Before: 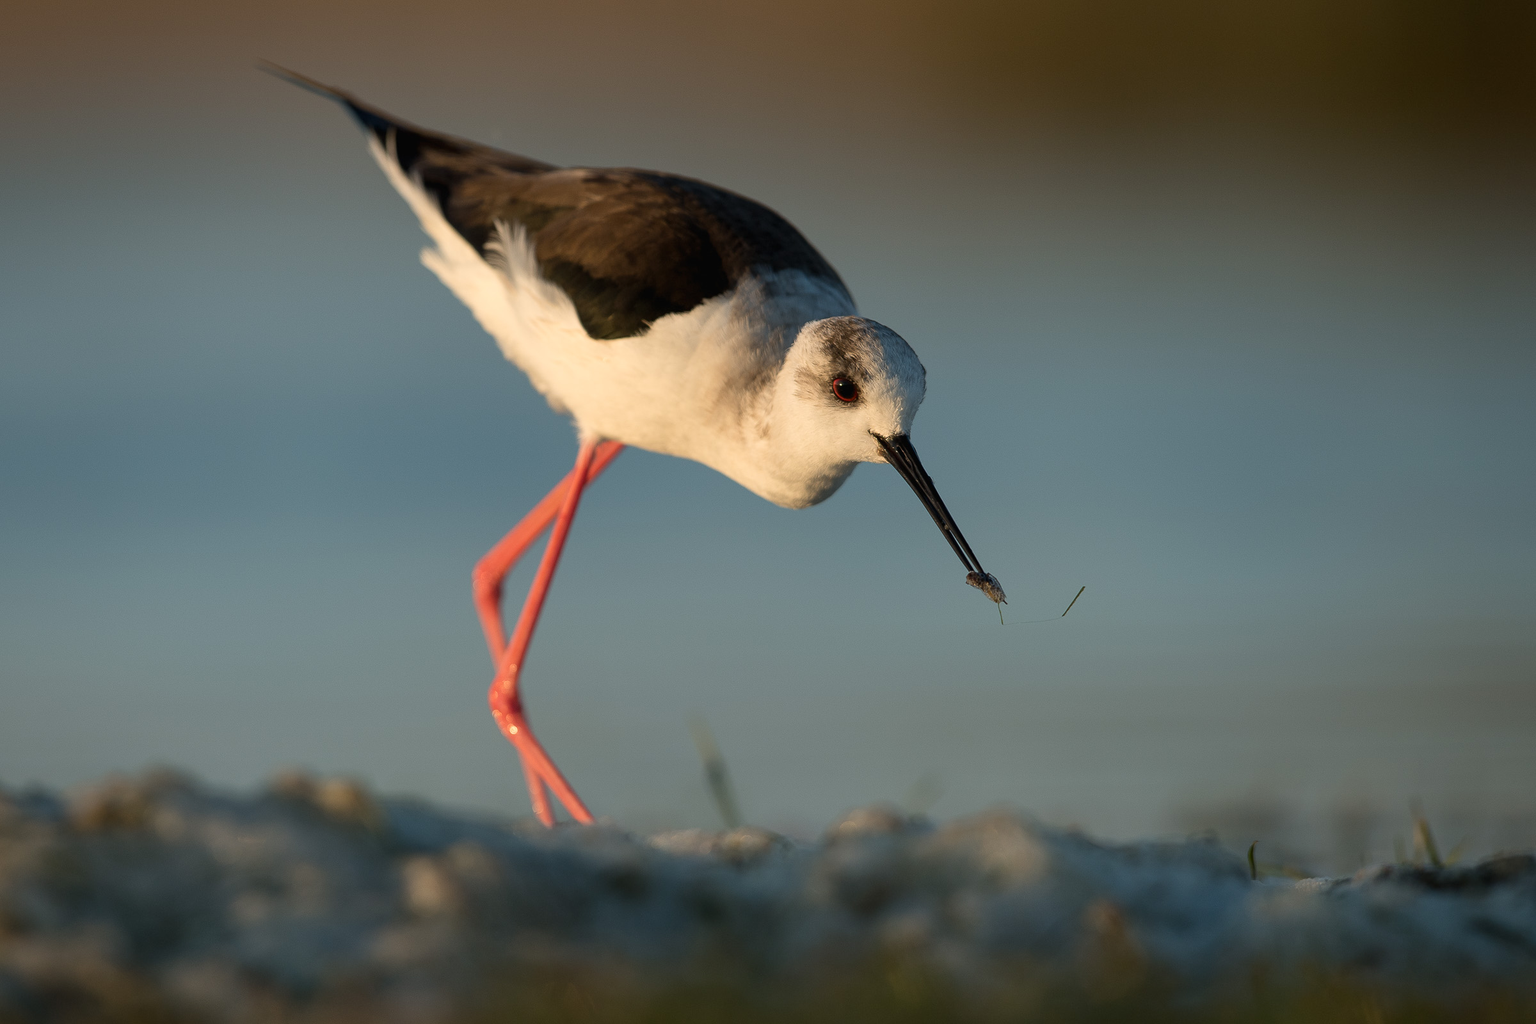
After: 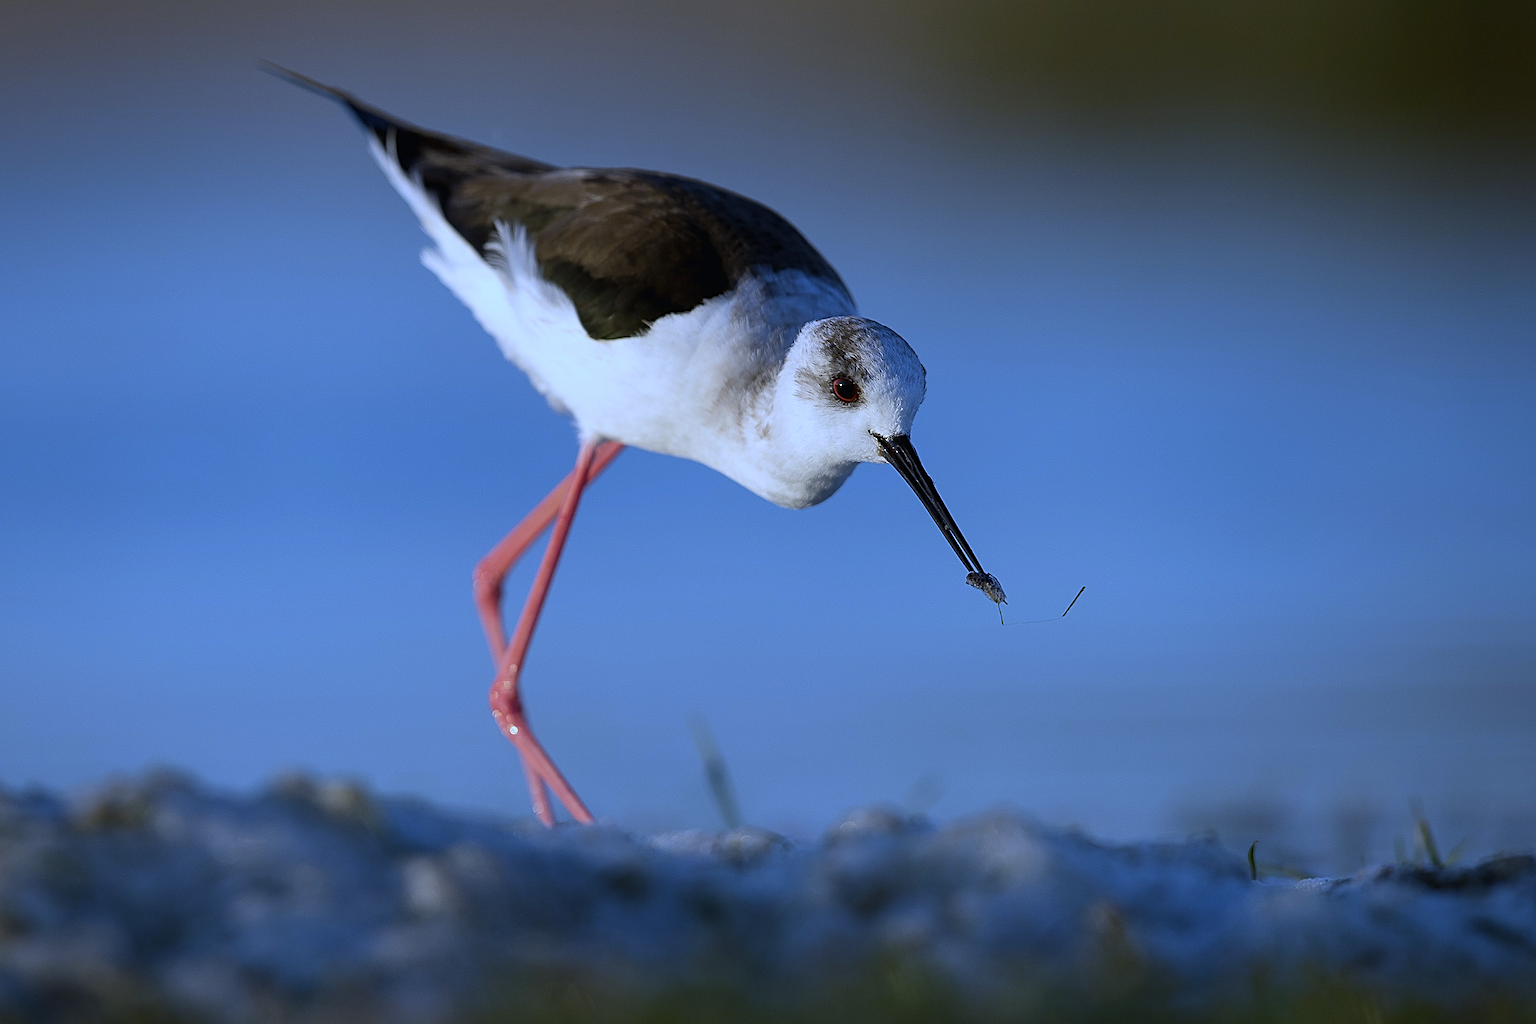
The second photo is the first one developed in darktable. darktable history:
white balance: red 0.766, blue 1.537
sharpen: amount 0.75
